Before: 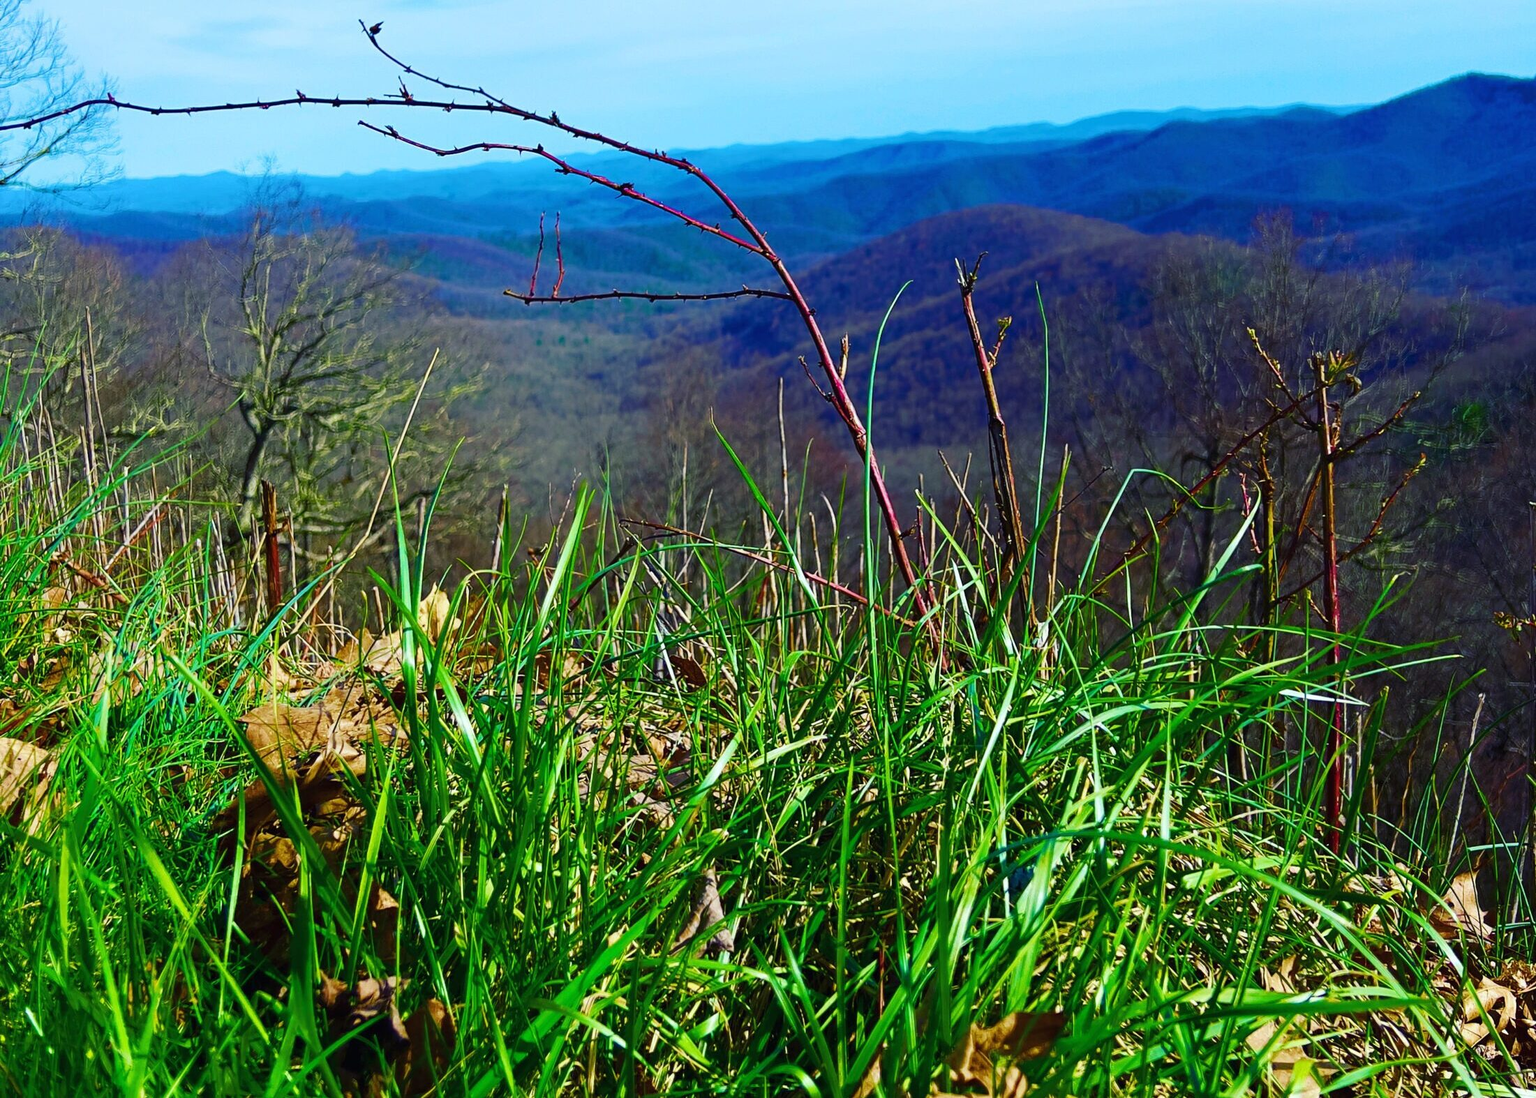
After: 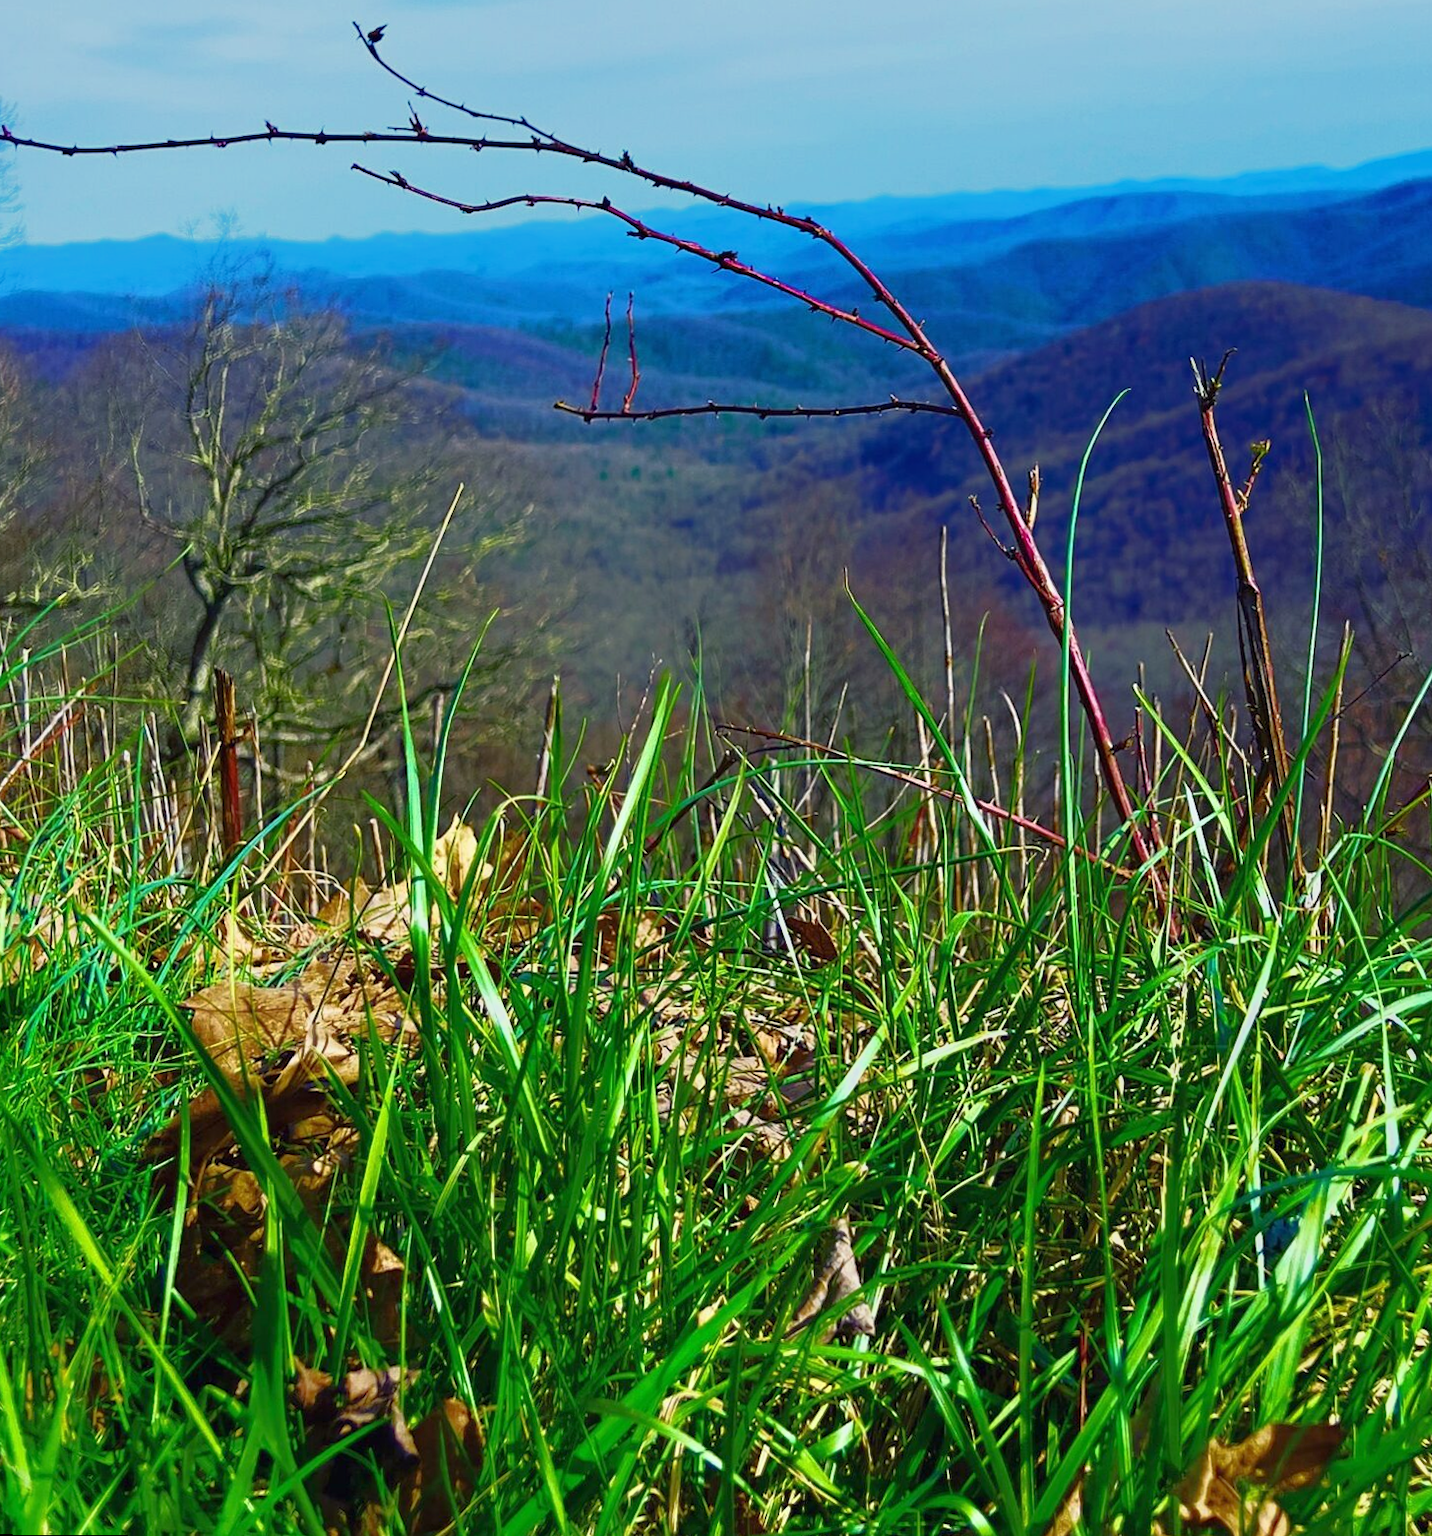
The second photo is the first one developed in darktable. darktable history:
rotate and perspective: rotation 0.192°, lens shift (horizontal) -0.015, crop left 0.005, crop right 0.996, crop top 0.006, crop bottom 0.99
tone equalizer: -7 EV -0.63 EV, -6 EV 1 EV, -5 EV -0.45 EV, -4 EV 0.43 EV, -3 EV 0.41 EV, -2 EV 0.15 EV, -1 EV -0.15 EV, +0 EV -0.39 EV, smoothing diameter 25%, edges refinement/feathering 10, preserve details guided filter
crop and rotate: left 6.617%, right 26.717%
